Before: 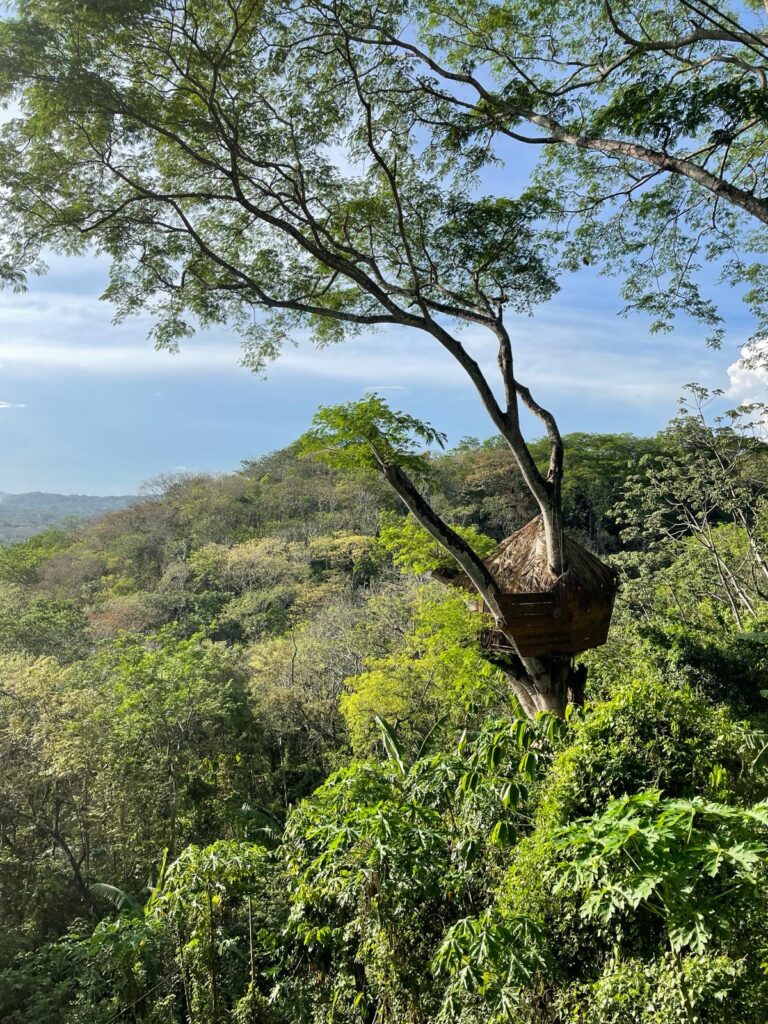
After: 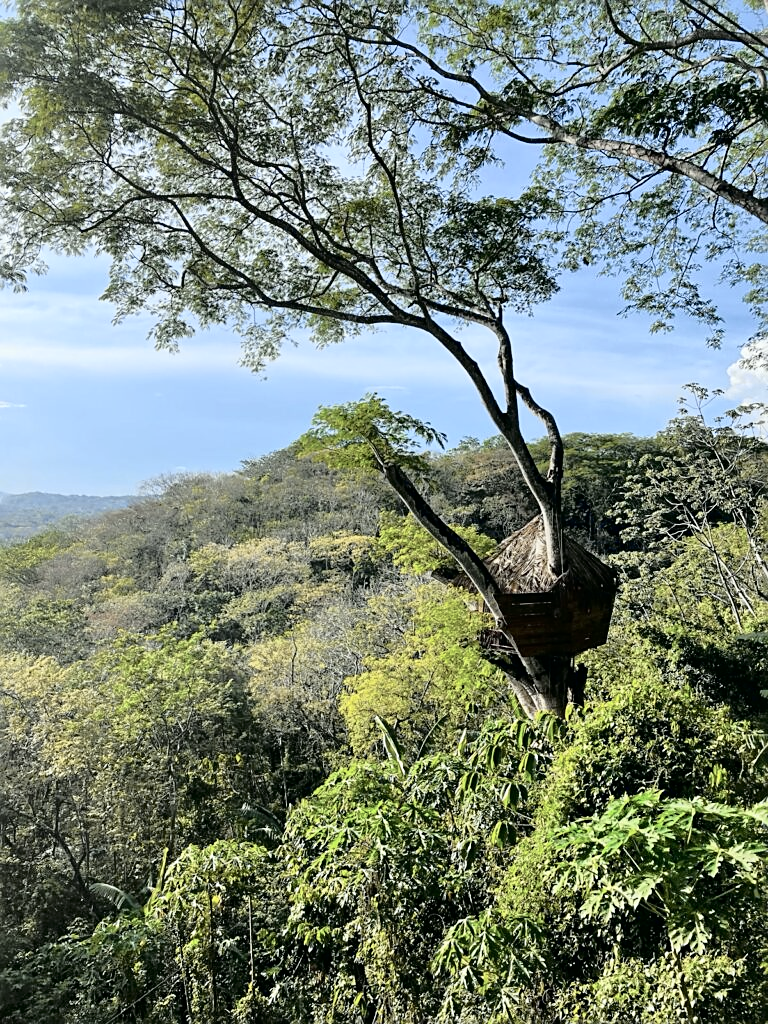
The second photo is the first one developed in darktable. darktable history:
contrast brightness saturation: saturation -0.05
sharpen: on, module defaults
tone curve: curves: ch0 [(0, 0) (0.088, 0.042) (0.208, 0.176) (0.257, 0.267) (0.406, 0.483) (0.489, 0.556) (0.667, 0.73) (0.793, 0.851) (0.994, 0.974)]; ch1 [(0, 0) (0.161, 0.092) (0.35, 0.33) (0.392, 0.392) (0.457, 0.467) (0.505, 0.497) (0.537, 0.518) (0.553, 0.53) (0.58, 0.567) (0.739, 0.697) (1, 1)]; ch2 [(0, 0) (0.346, 0.362) (0.448, 0.419) (0.502, 0.499) (0.533, 0.517) (0.556, 0.533) (0.629, 0.619) (0.717, 0.678) (1, 1)], color space Lab, independent channels, preserve colors none
